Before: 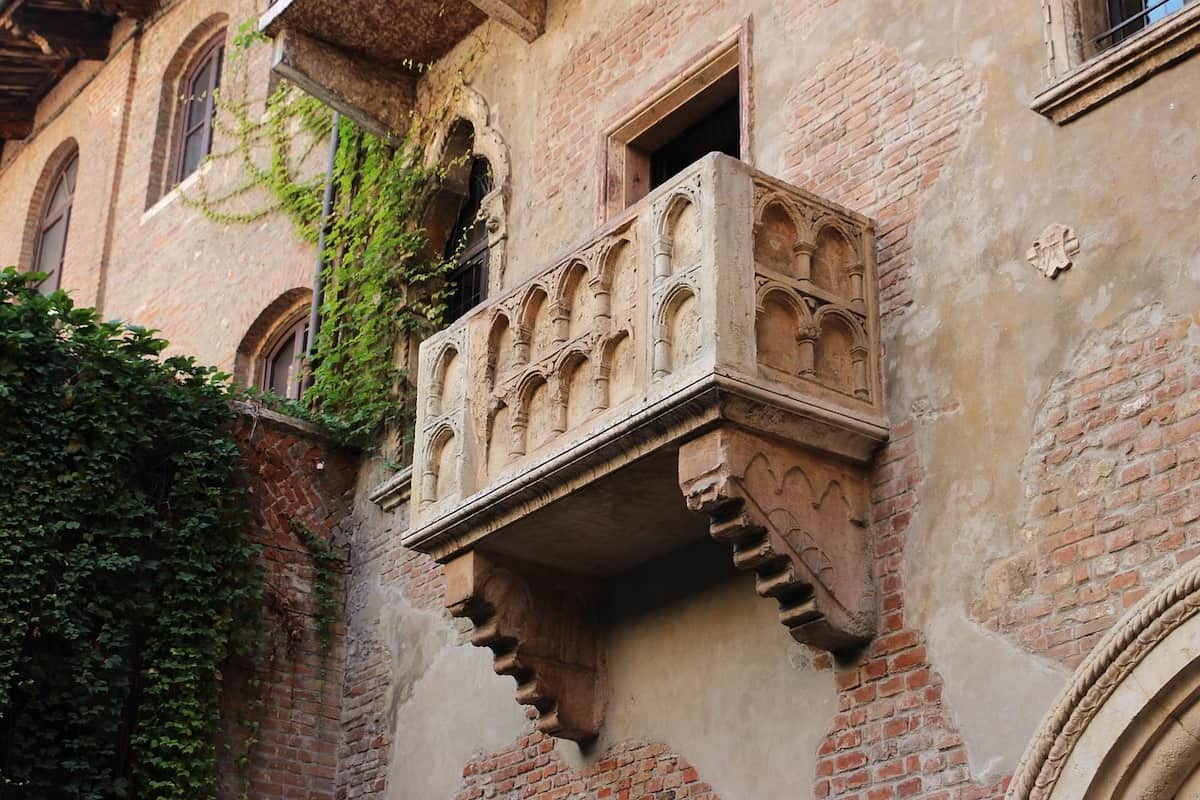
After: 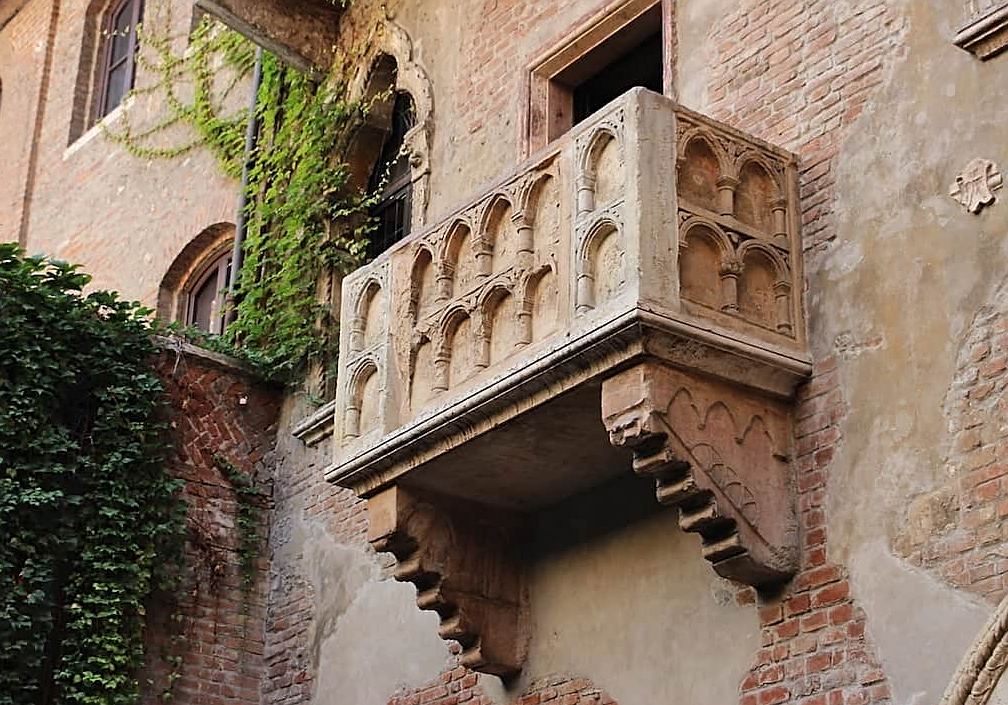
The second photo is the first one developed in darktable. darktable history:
shadows and highlights: soften with gaussian
sharpen: on, module defaults
crop: left 6.451%, top 8.186%, right 9.541%, bottom 3.684%
